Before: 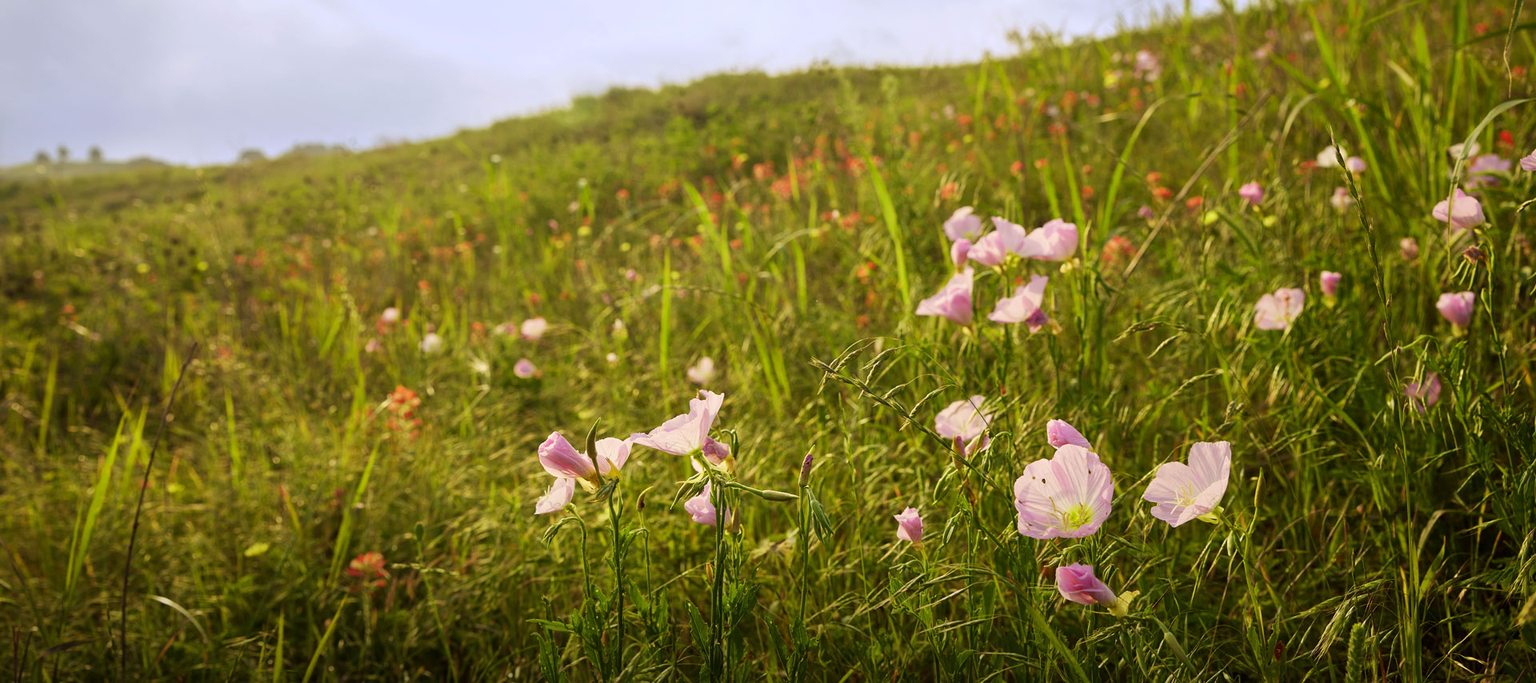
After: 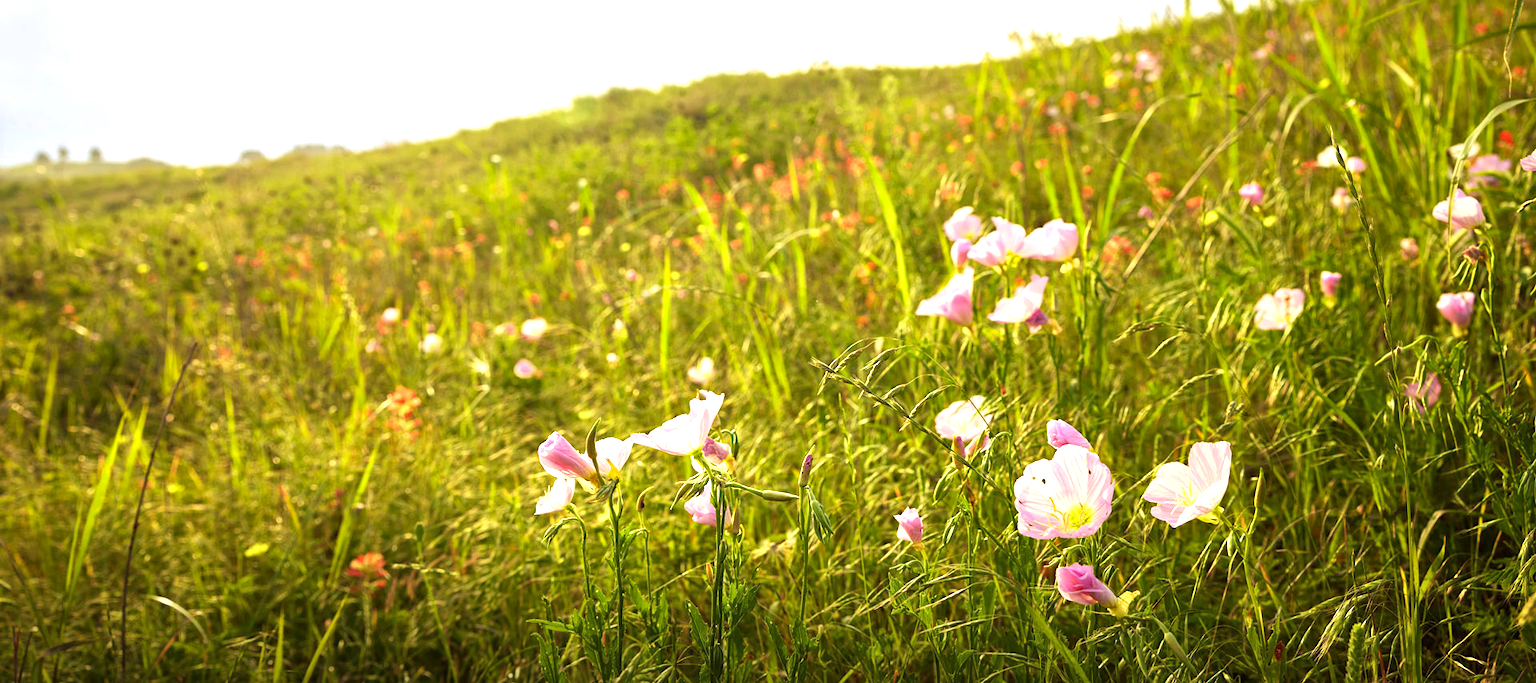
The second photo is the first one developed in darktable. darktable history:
haze removal: compatibility mode true, adaptive false
exposure: exposure 1.061 EV, compensate highlight preservation false
